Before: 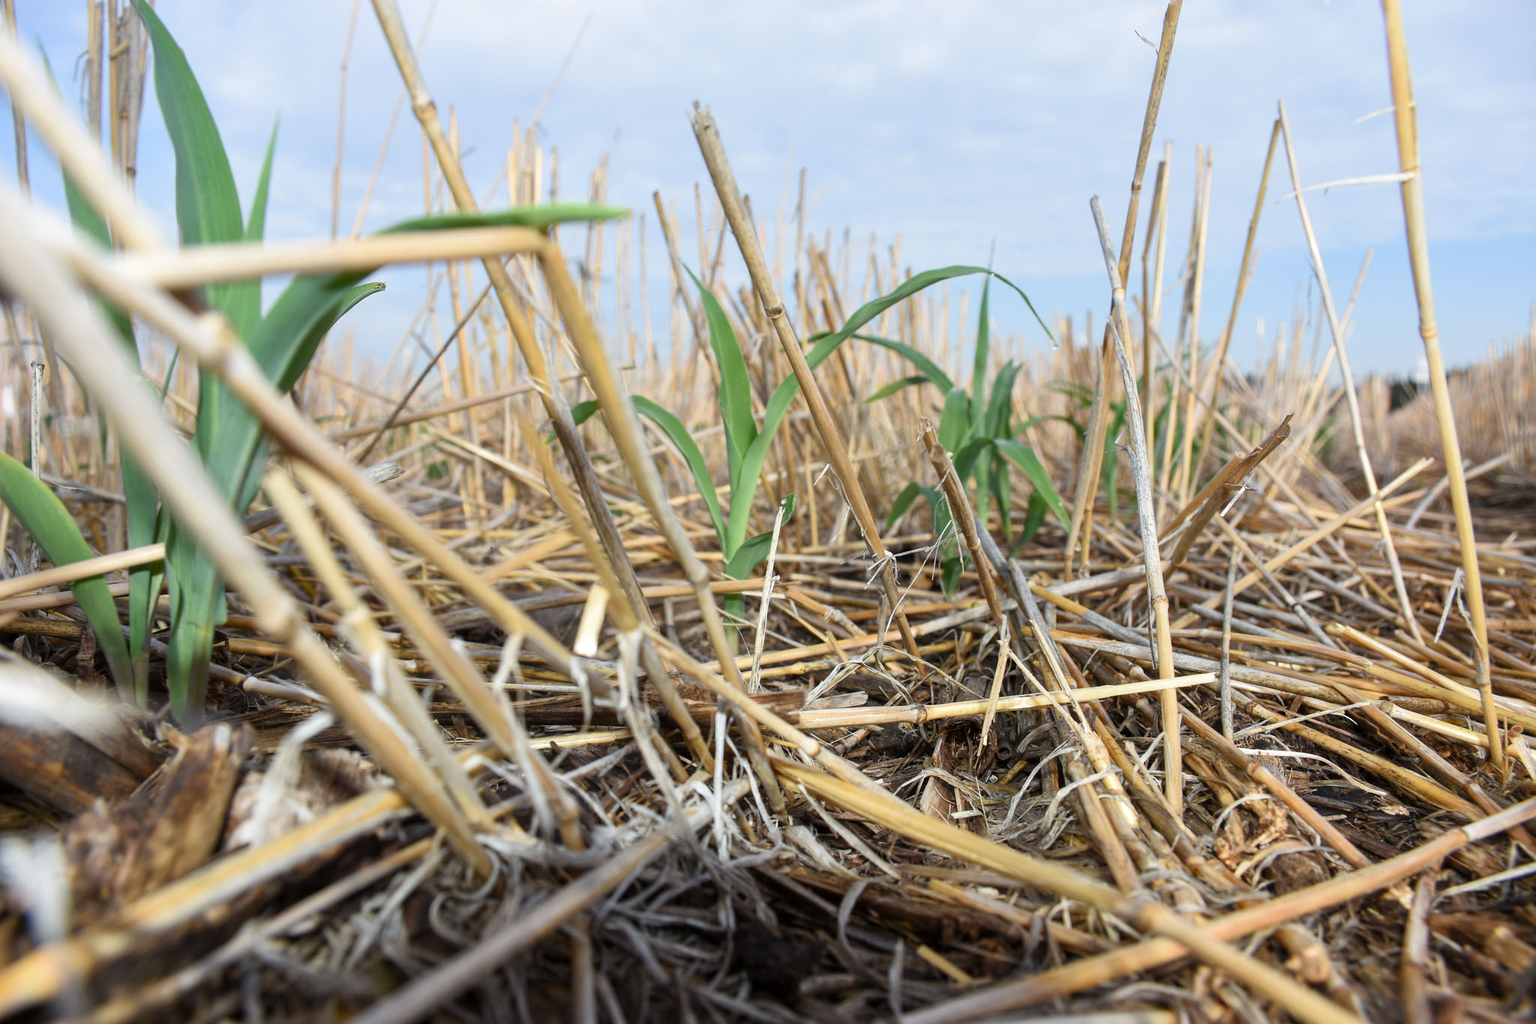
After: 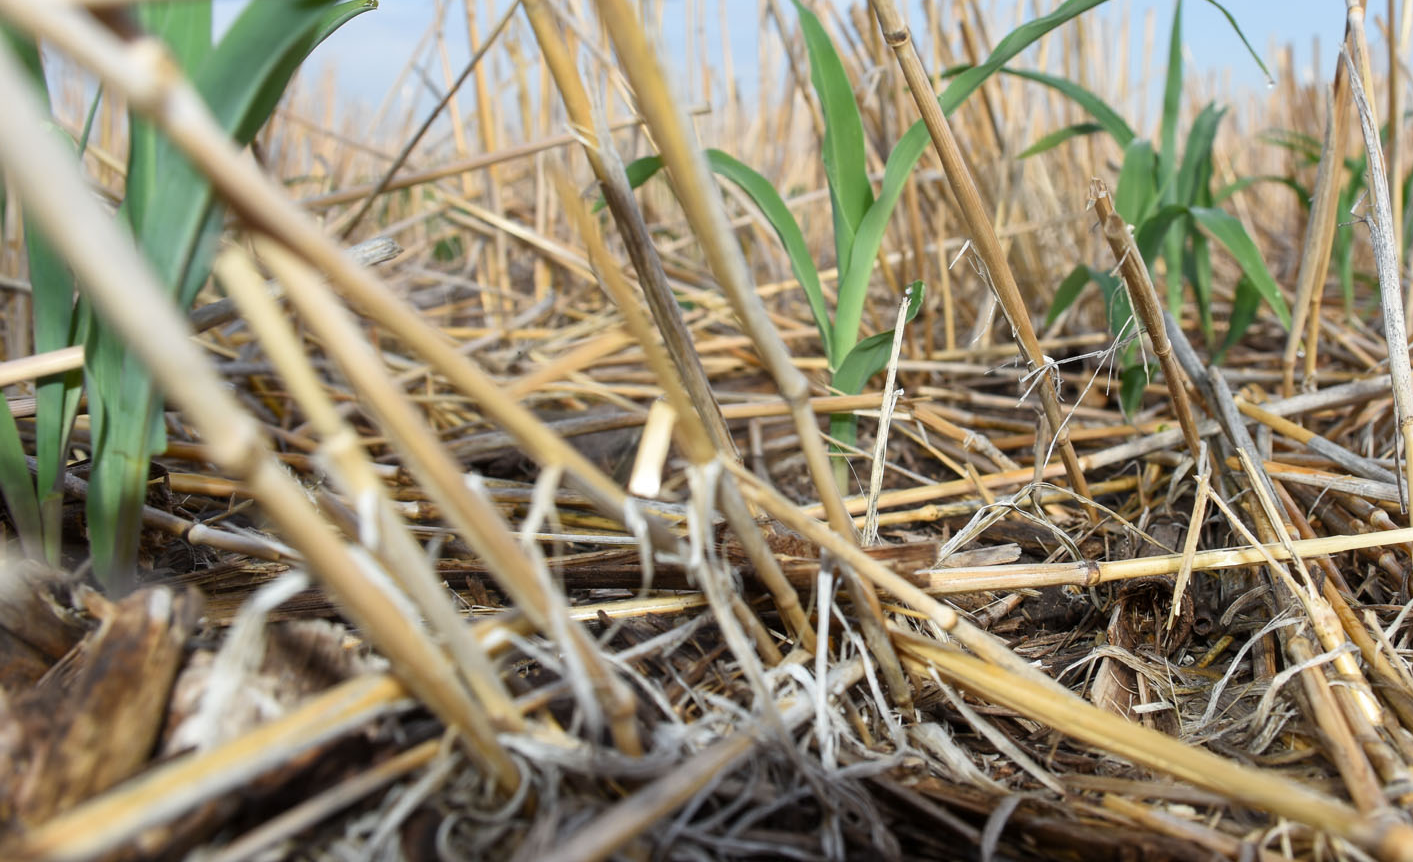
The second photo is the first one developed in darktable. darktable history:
crop: left 6.648%, top 27.709%, right 24.313%, bottom 9.075%
